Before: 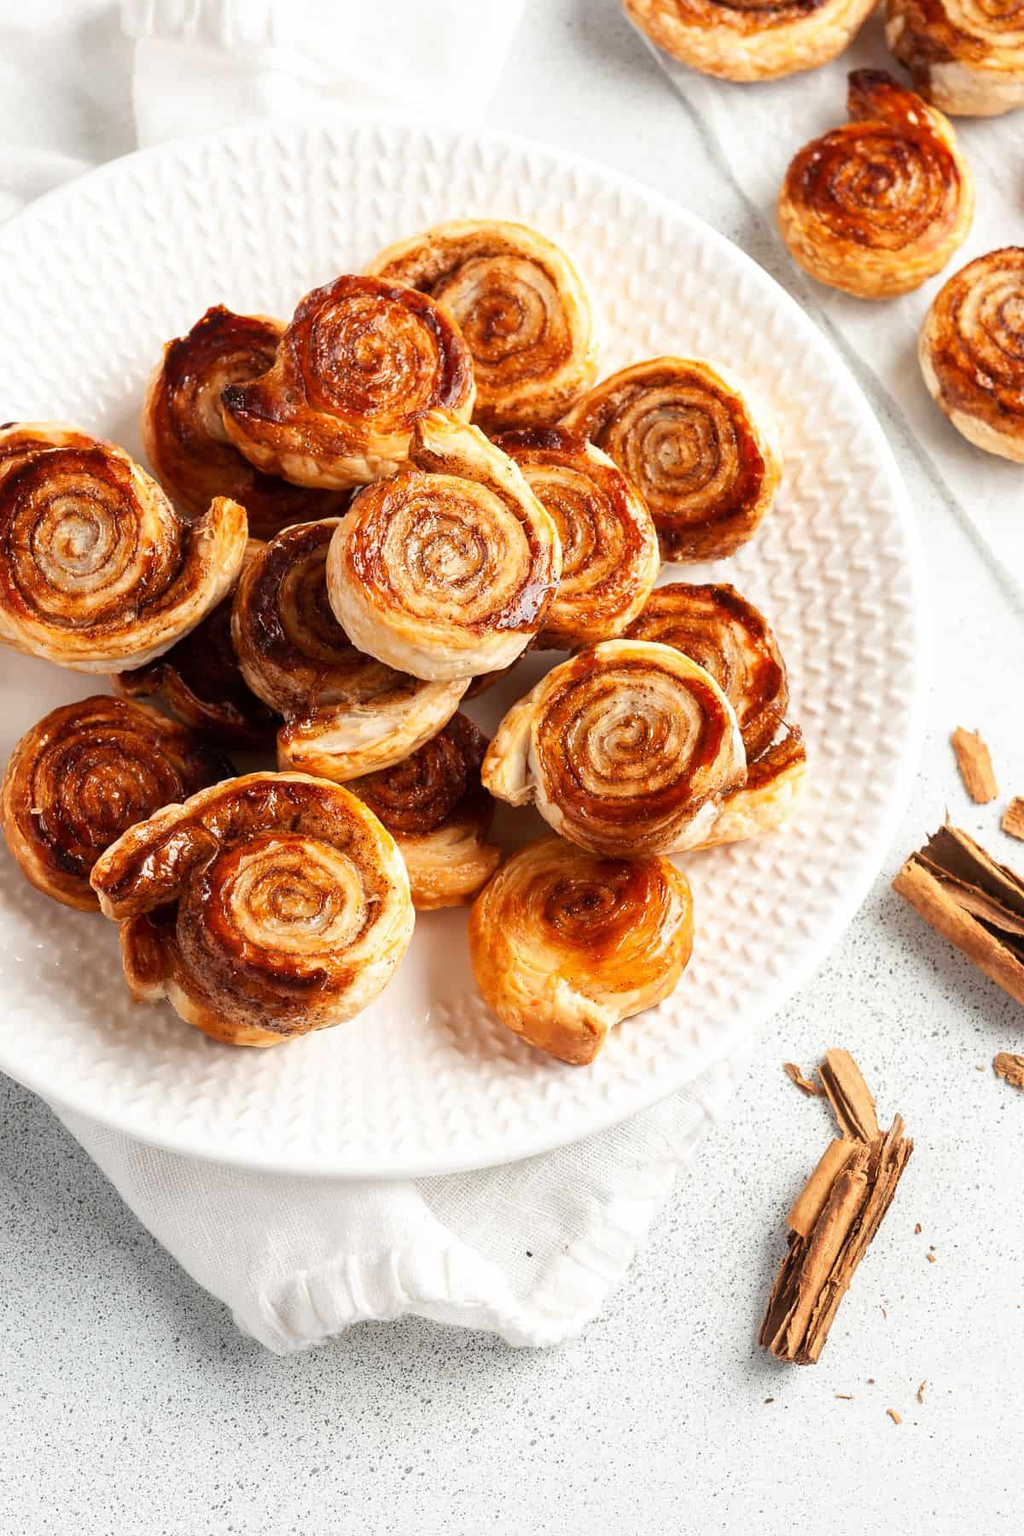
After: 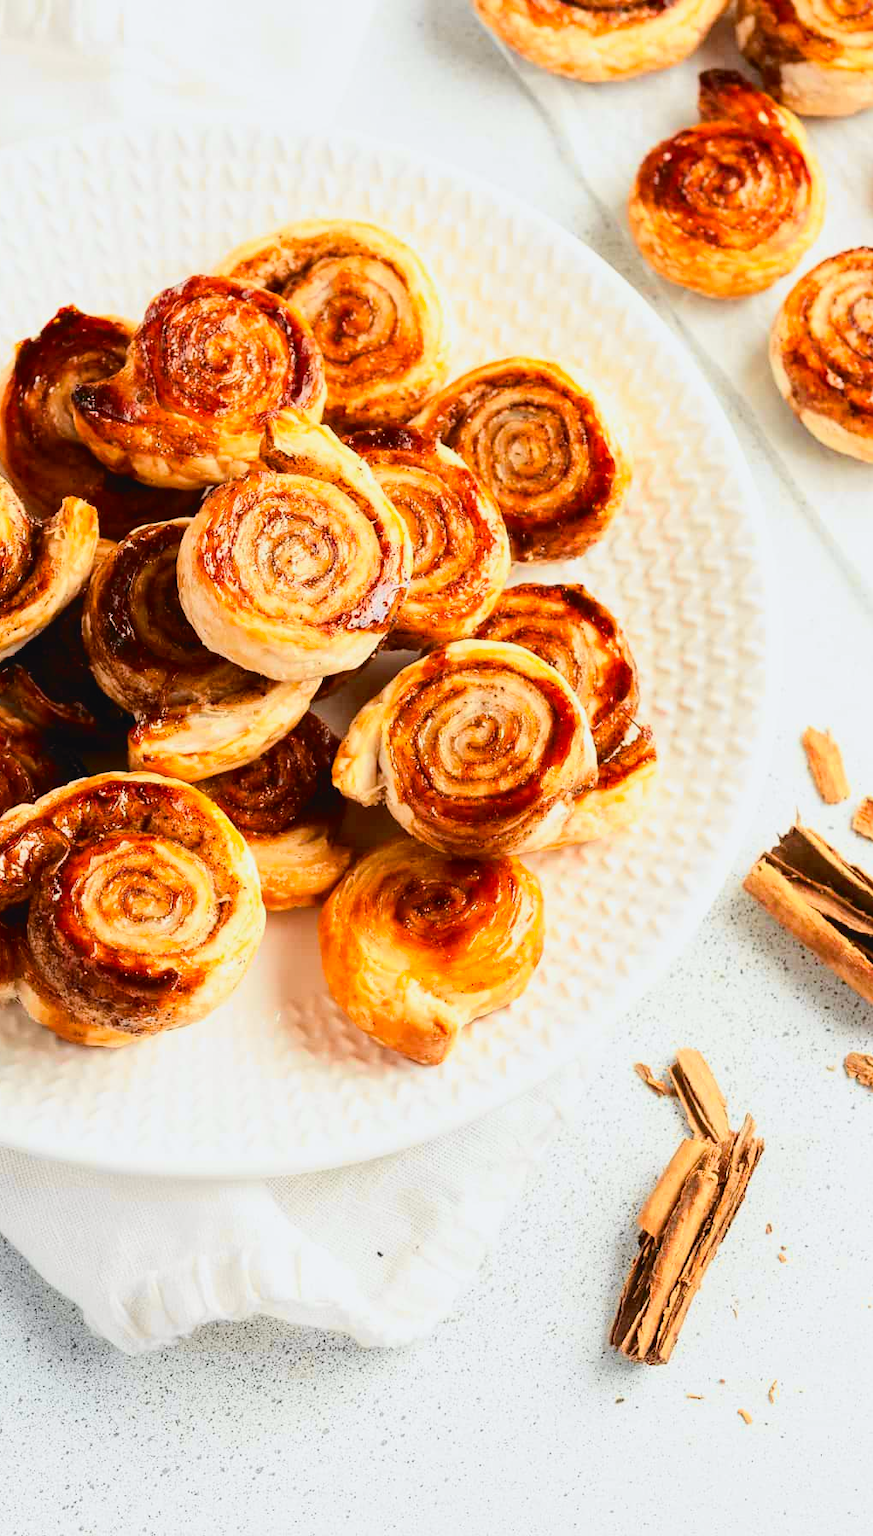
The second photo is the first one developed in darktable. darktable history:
color balance rgb: linear chroma grading › shadows -8%, linear chroma grading › global chroma 10%, perceptual saturation grading › global saturation 2%, perceptual saturation grading › highlights -2%, perceptual saturation grading › mid-tones 4%, perceptual saturation grading › shadows 8%, perceptual brilliance grading › global brilliance 2%, perceptual brilliance grading › highlights -4%, global vibrance 16%, saturation formula JzAzBz (2021)
tone curve: curves: ch0 [(0, 0.026) (0.104, 0.1) (0.233, 0.262) (0.398, 0.507) (0.498, 0.621) (0.65, 0.757) (0.835, 0.883) (1, 0.961)]; ch1 [(0, 0) (0.346, 0.307) (0.408, 0.369) (0.453, 0.457) (0.482, 0.476) (0.502, 0.498) (0.521, 0.507) (0.553, 0.554) (0.638, 0.646) (0.693, 0.727) (1, 1)]; ch2 [(0, 0) (0.366, 0.337) (0.434, 0.46) (0.485, 0.494) (0.5, 0.494) (0.511, 0.508) (0.537, 0.55) (0.579, 0.599) (0.663, 0.67) (1, 1)], color space Lab, independent channels, preserve colors none
crop and rotate: left 14.584%
